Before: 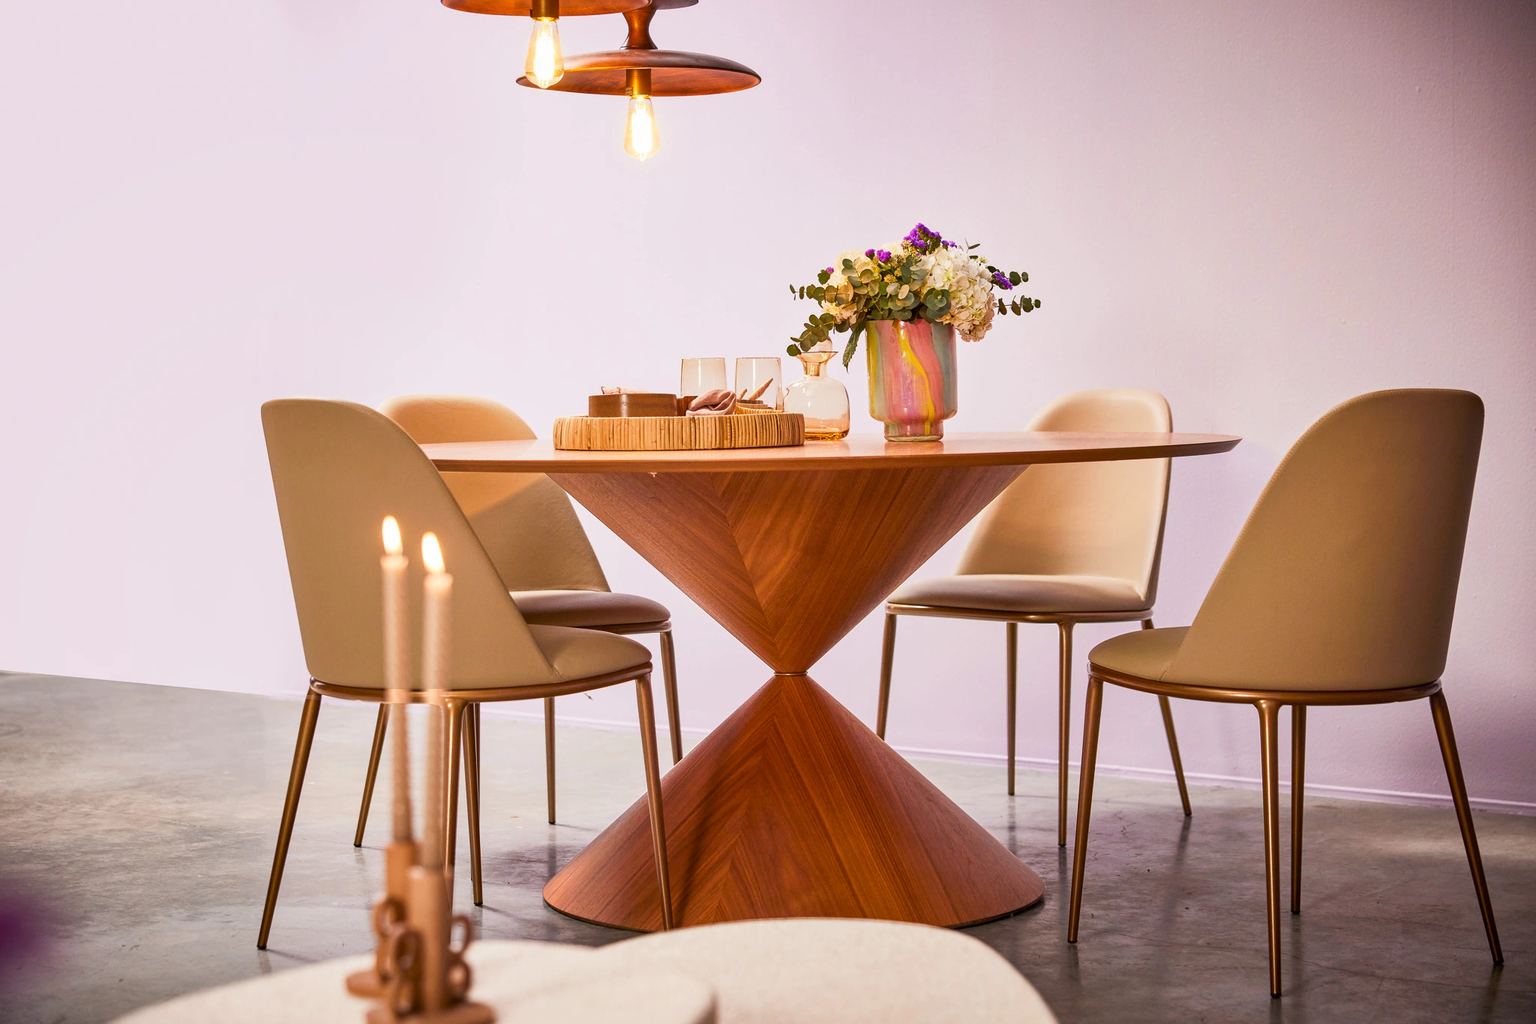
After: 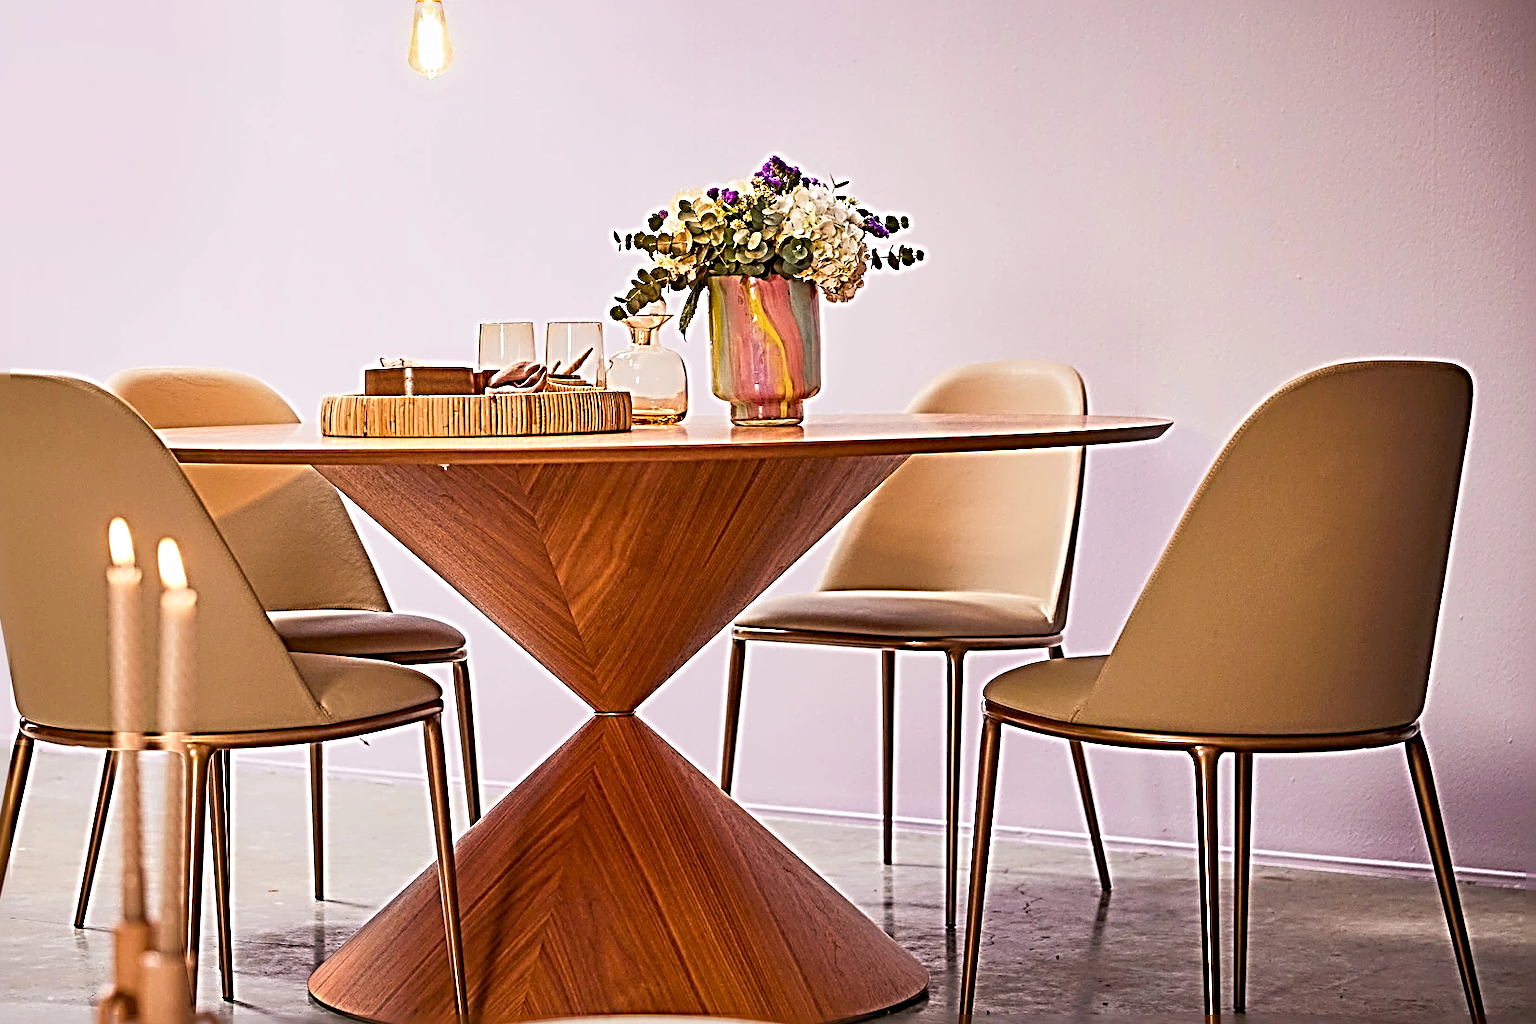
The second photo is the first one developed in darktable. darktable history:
sharpen: radius 4.001, amount 2
crop: left 19.159%, top 9.58%, bottom 9.58%
